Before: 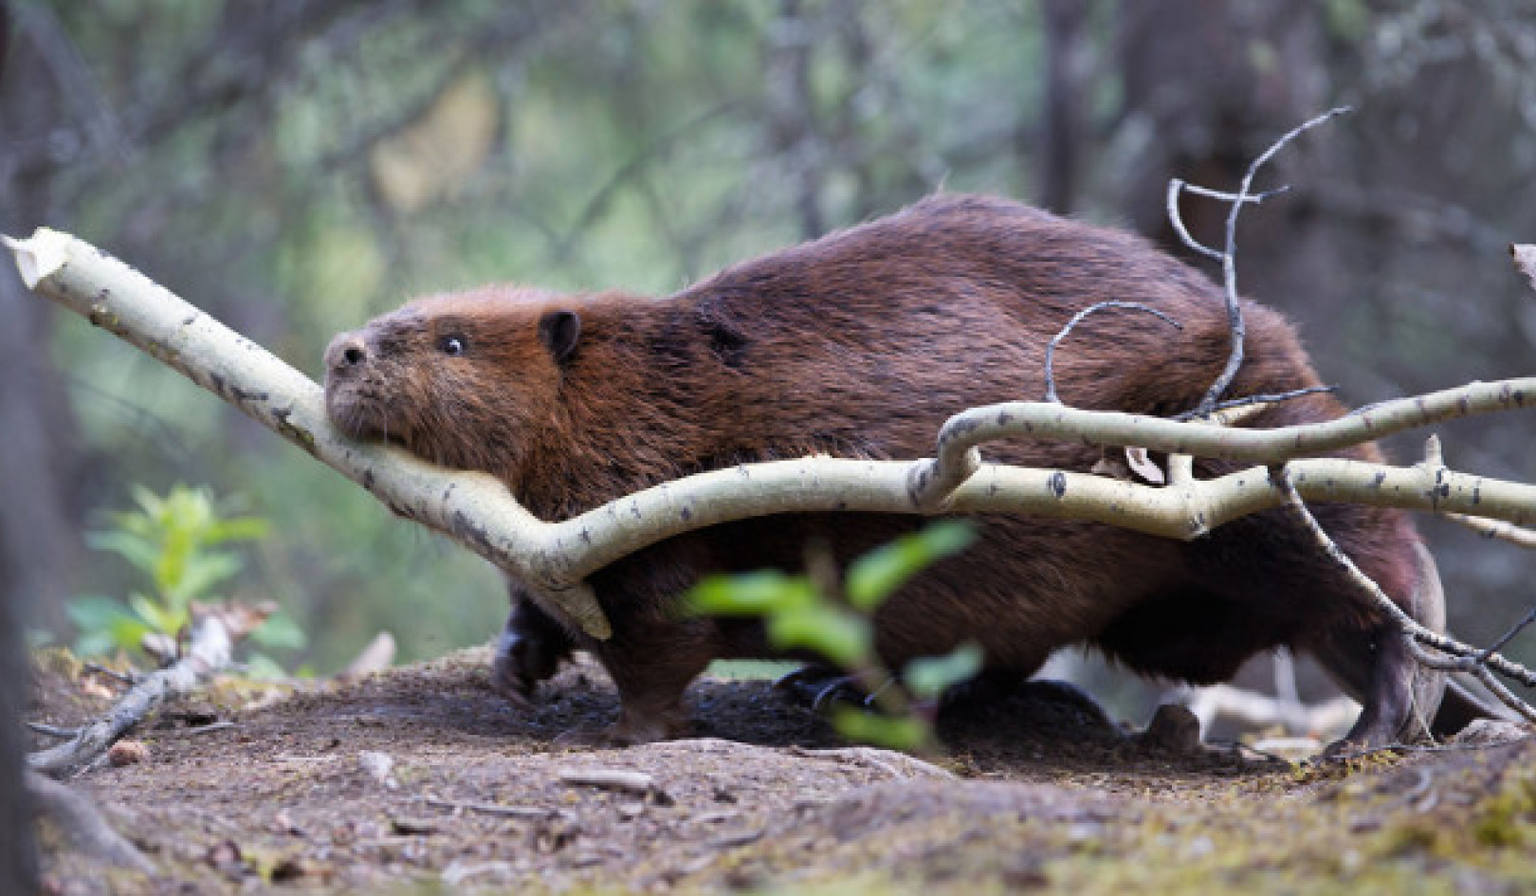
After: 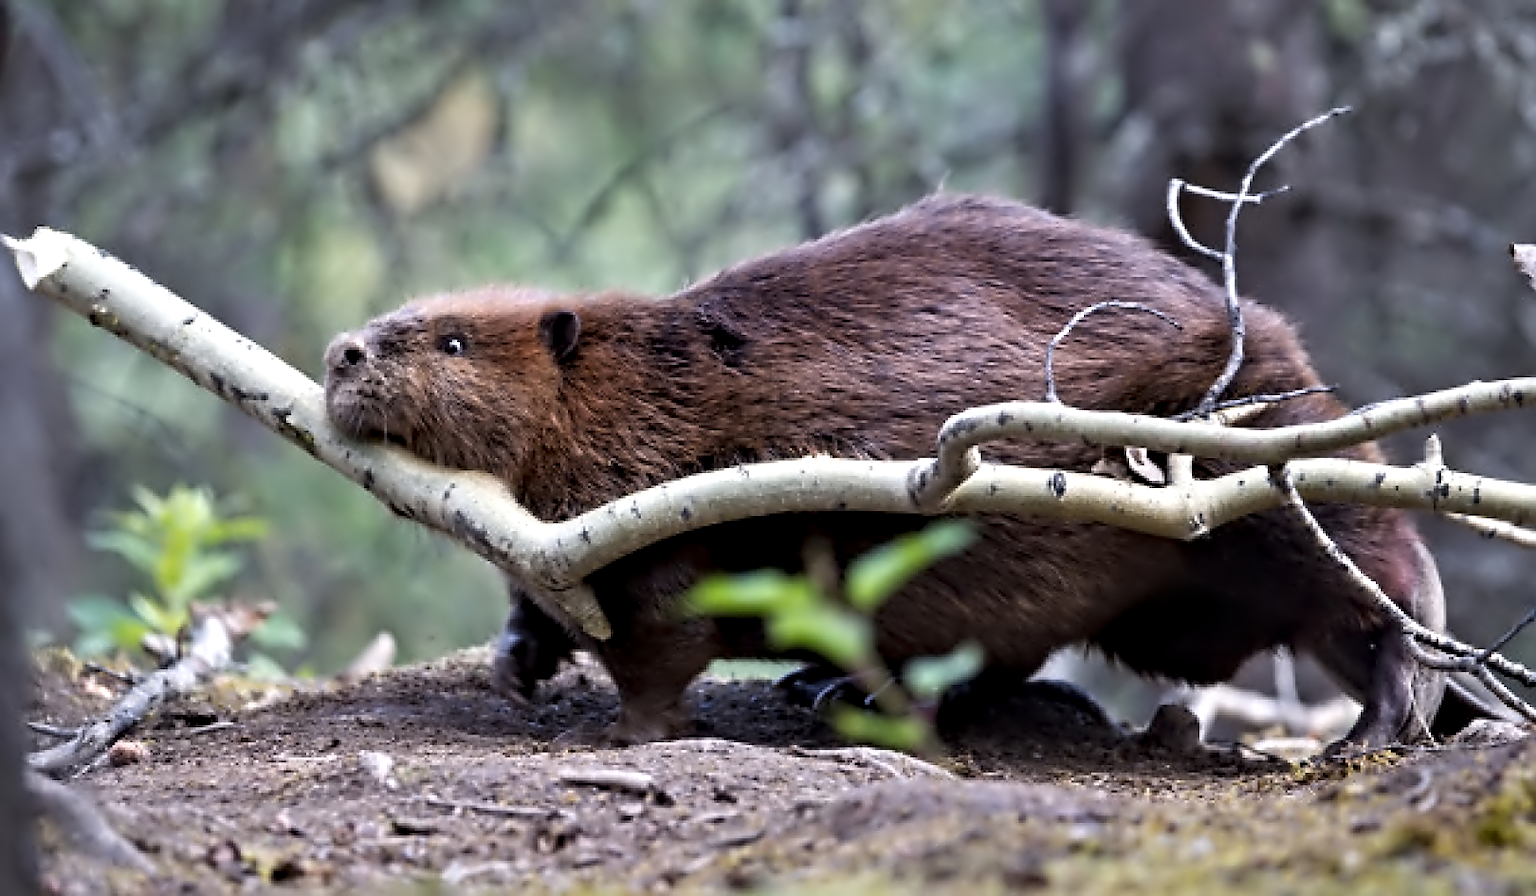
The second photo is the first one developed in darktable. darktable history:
contrast equalizer: octaves 7, y [[0.5, 0.542, 0.583, 0.625, 0.667, 0.708], [0.5 ×6], [0.5 ×6], [0, 0.033, 0.067, 0.1, 0.133, 0.167], [0, 0.05, 0.1, 0.15, 0.2, 0.25]]
sharpen: amount 0.2
